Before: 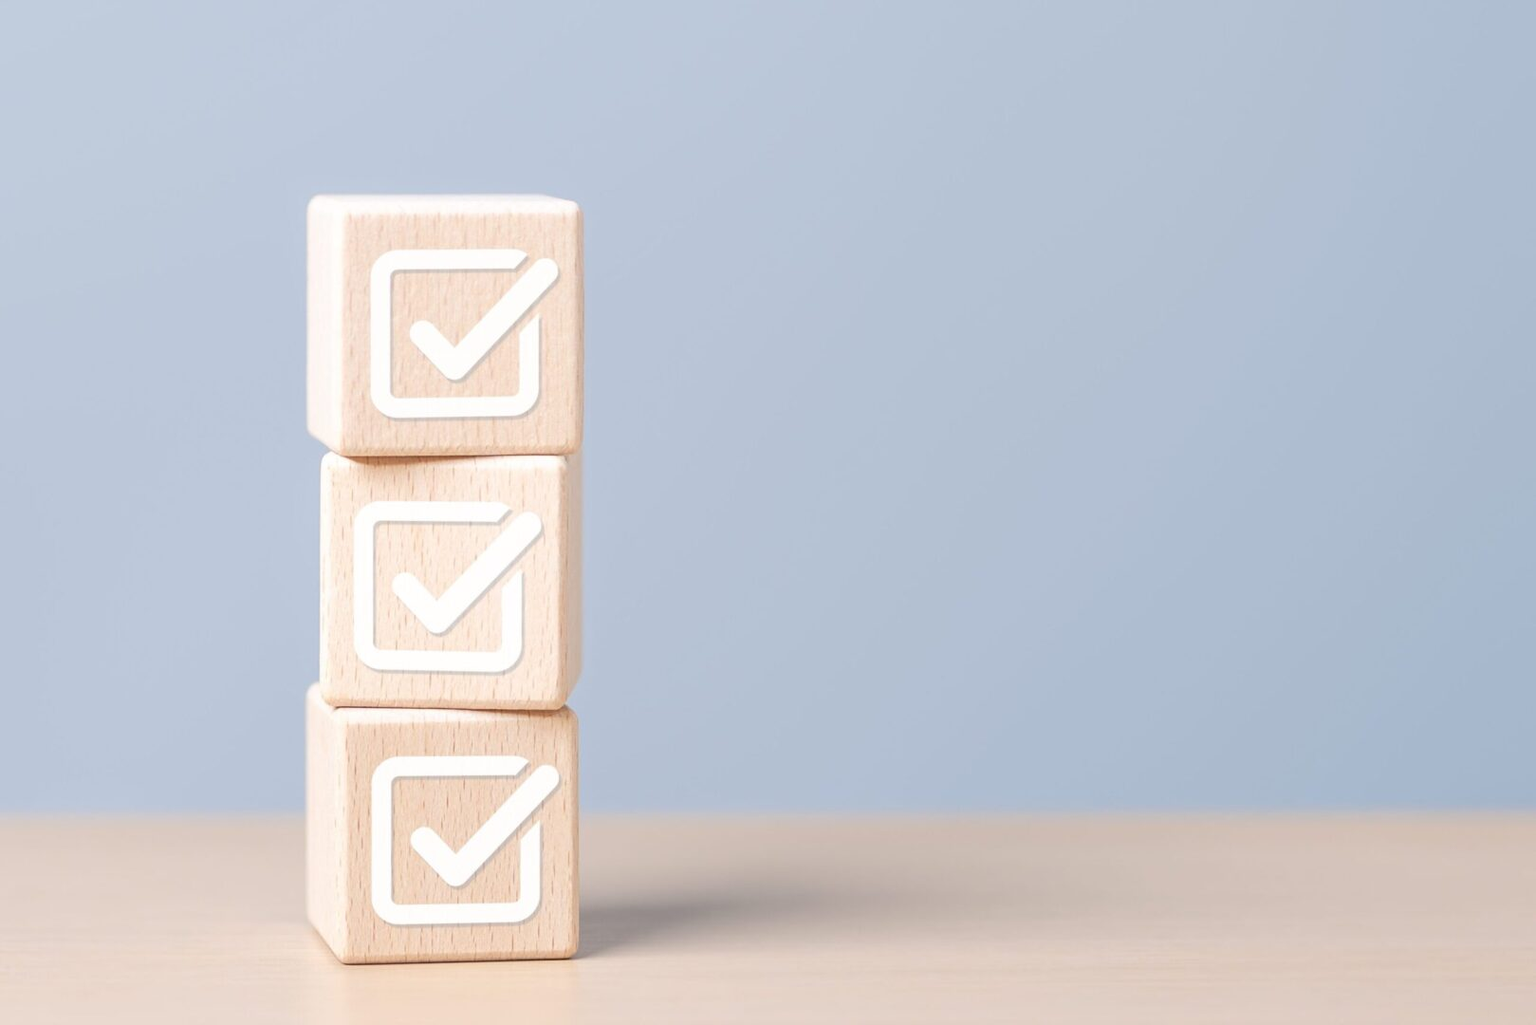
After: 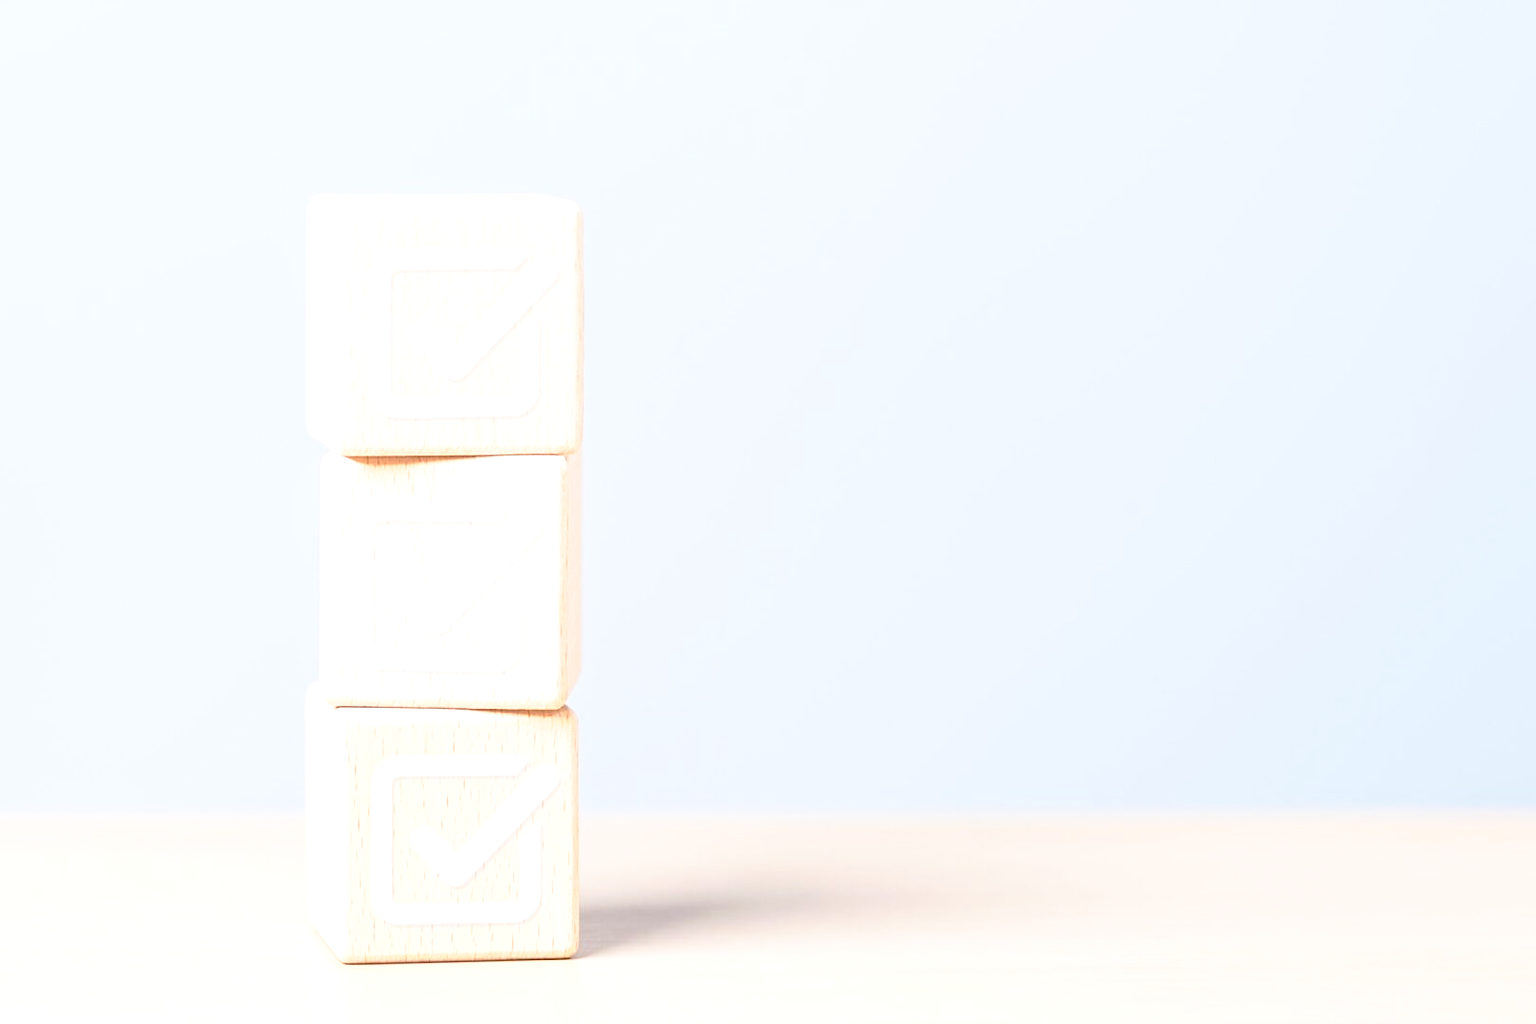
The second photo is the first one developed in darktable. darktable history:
tone curve: curves: ch0 [(0, 0) (0.003, 0.003) (0.011, 0.012) (0.025, 0.027) (0.044, 0.048) (0.069, 0.076) (0.1, 0.109) (0.136, 0.148) (0.177, 0.194) (0.224, 0.245) (0.277, 0.303) (0.335, 0.366) (0.399, 0.436) (0.468, 0.511) (0.543, 0.593) (0.623, 0.681) (0.709, 0.775) (0.801, 0.875) (0.898, 0.954) (1, 1)], preserve colors none
exposure: exposure 0.669 EV, compensate highlight preservation false
